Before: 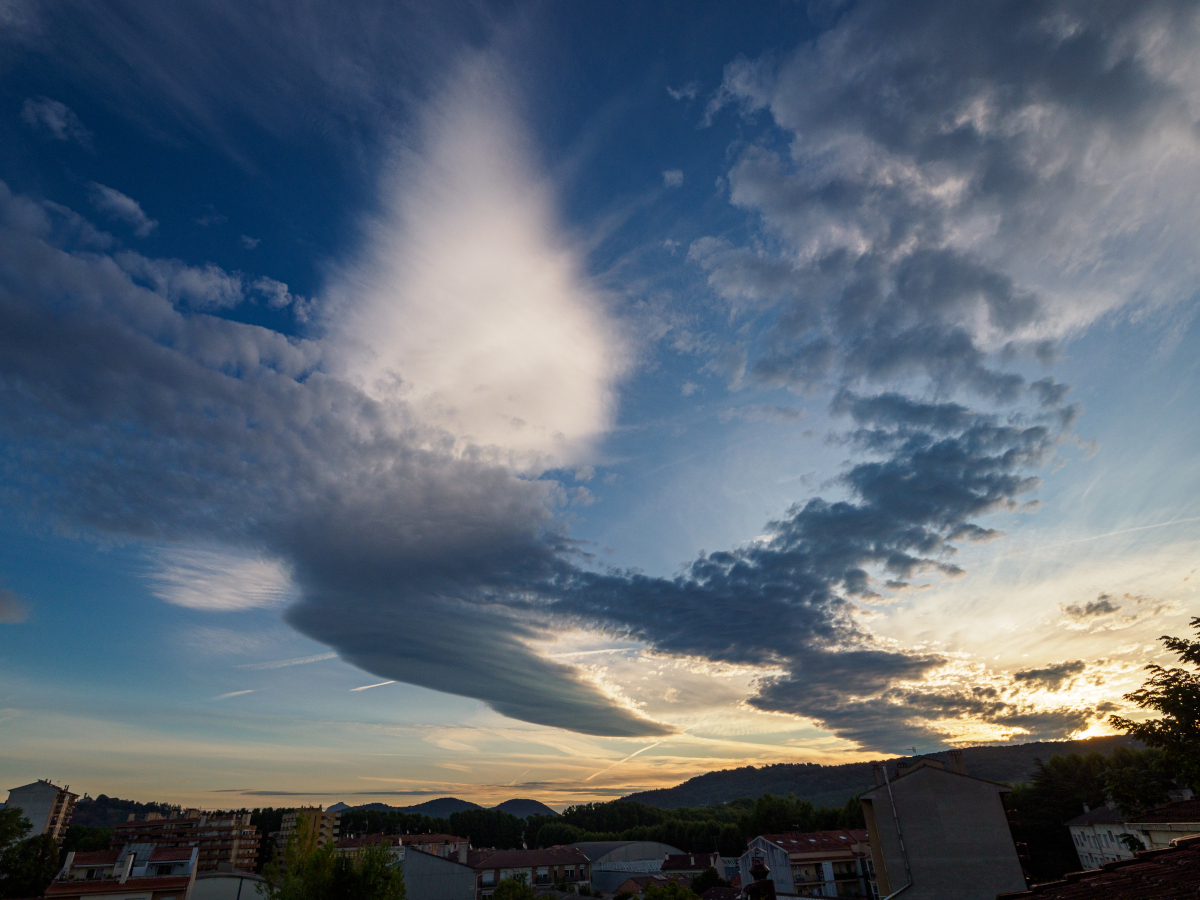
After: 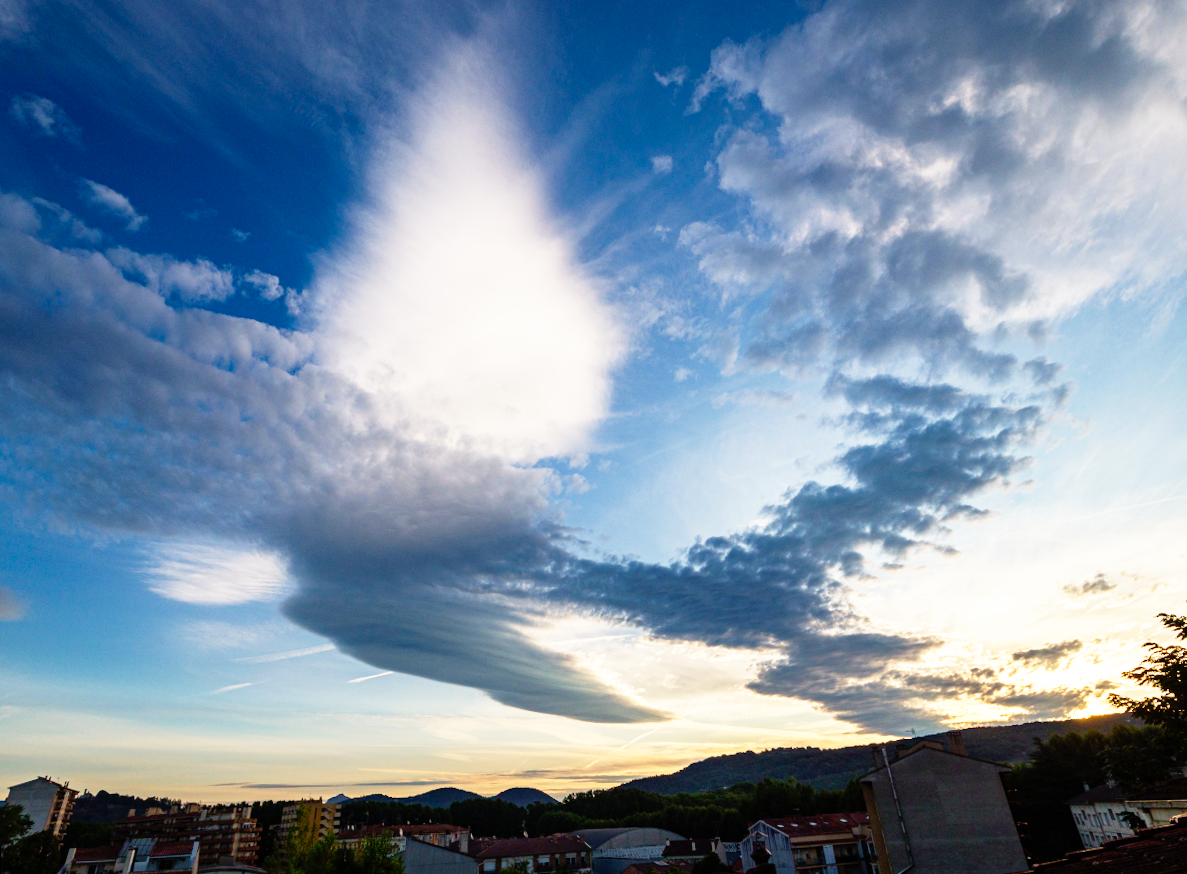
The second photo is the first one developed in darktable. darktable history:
rotate and perspective: rotation -1°, crop left 0.011, crop right 0.989, crop top 0.025, crop bottom 0.975
base curve: curves: ch0 [(0, 0) (0.012, 0.01) (0.073, 0.168) (0.31, 0.711) (0.645, 0.957) (1, 1)], preserve colors none
